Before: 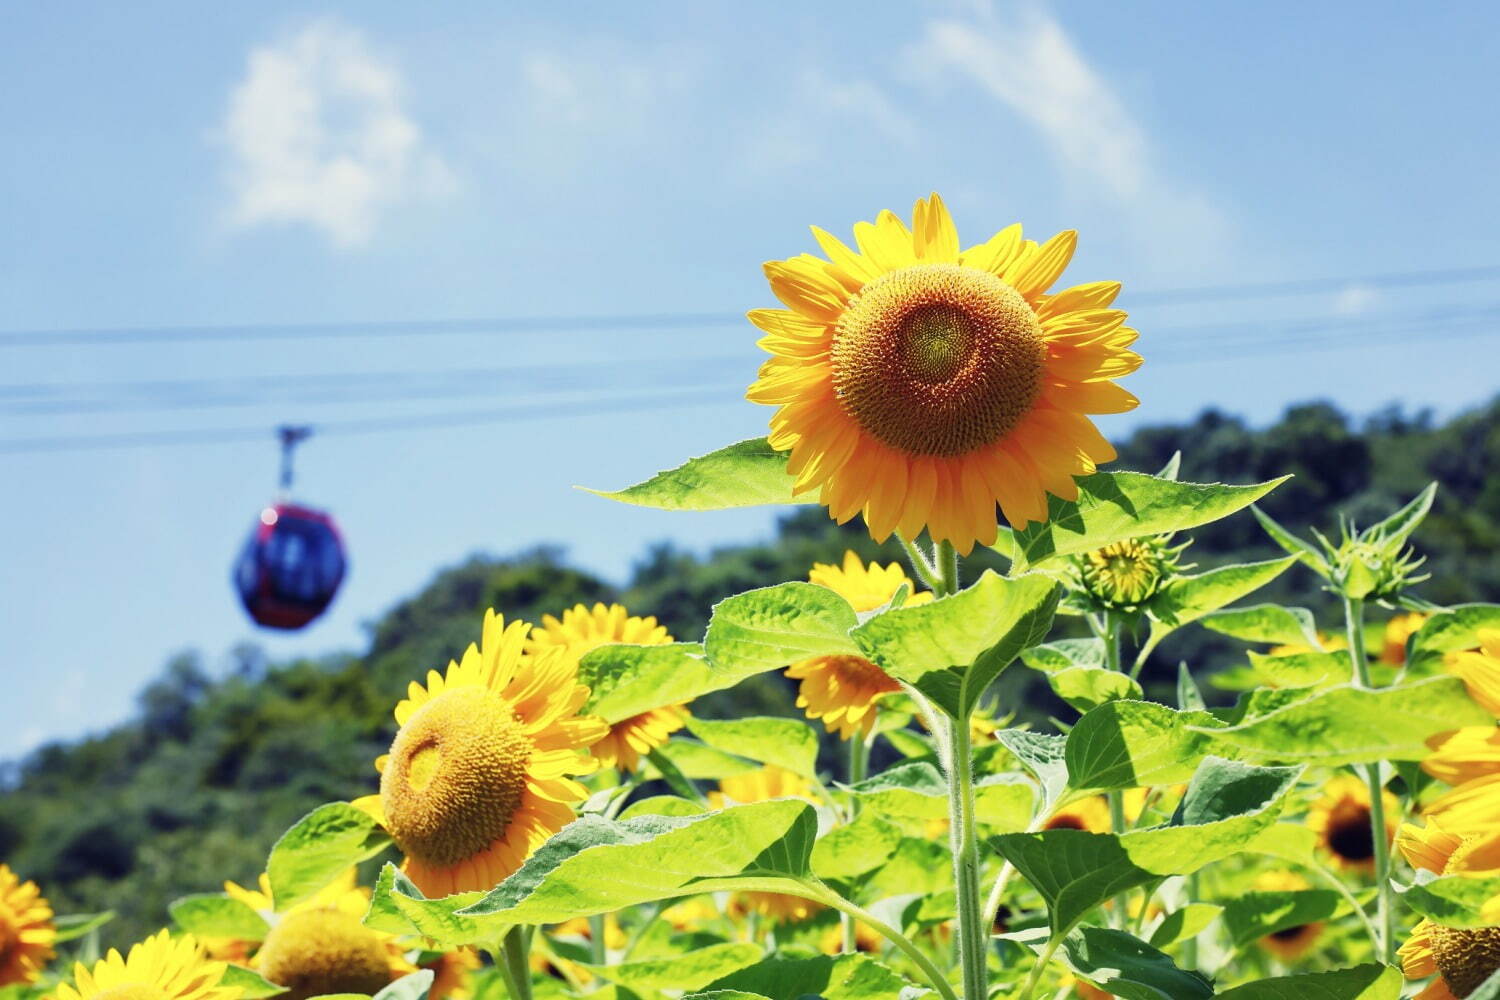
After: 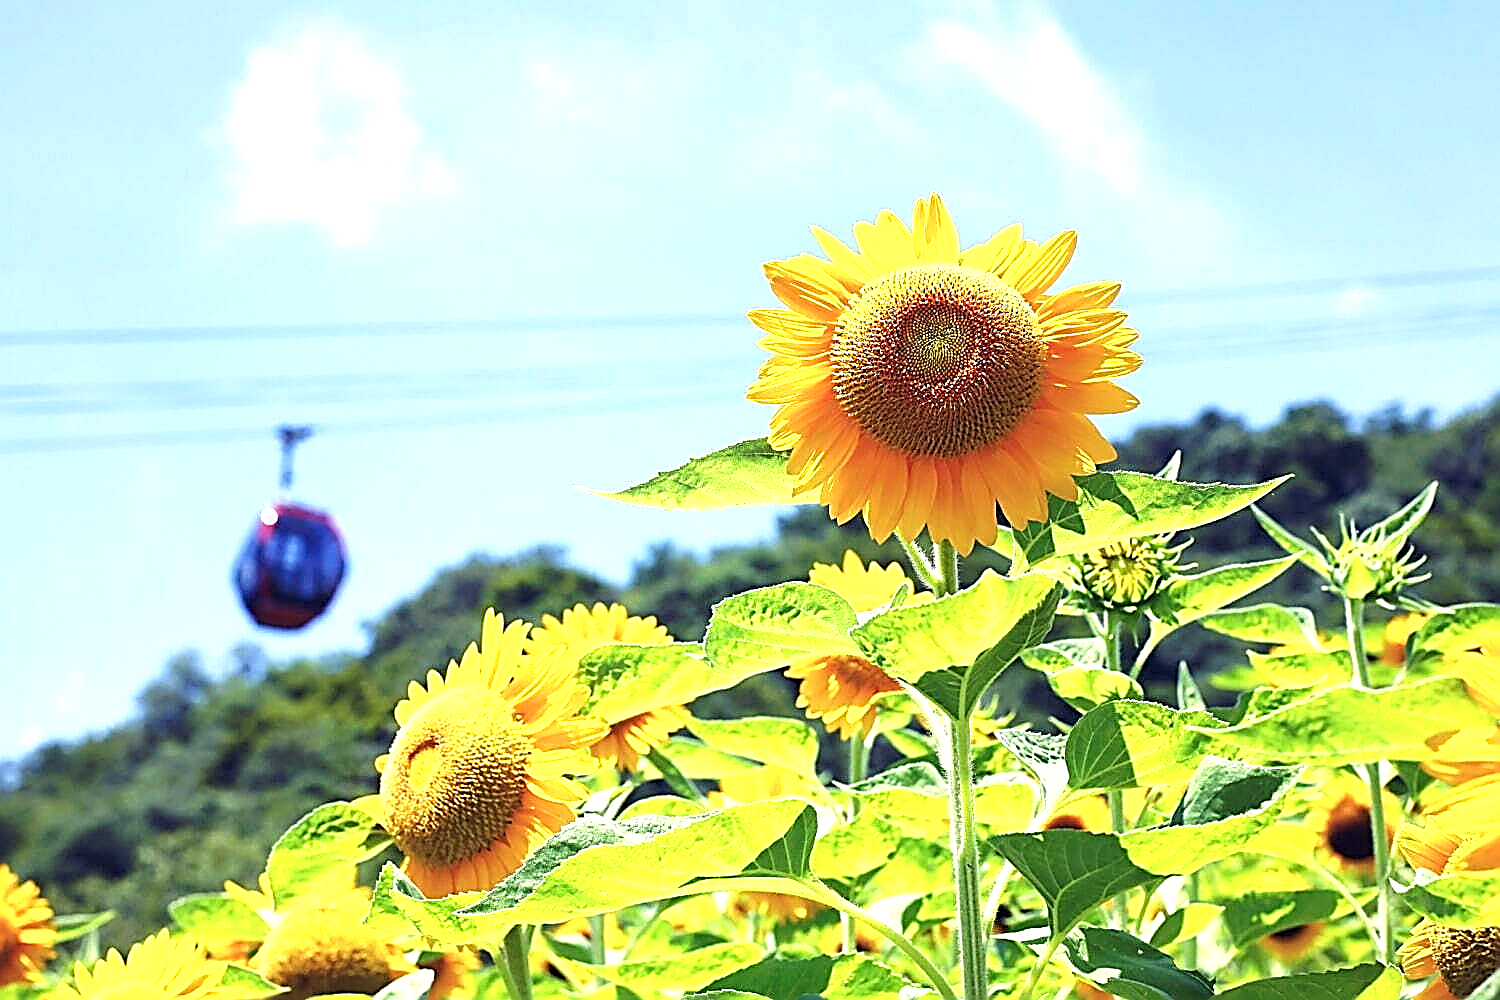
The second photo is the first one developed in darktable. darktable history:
exposure: exposure 0.74 EV, compensate highlight preservation false
sharpen: amount 2
tone curve: curves: ch0 [(0, 0) (0.003, 0.013) (0.011, 0.017) (0.025, 0.028) (0.044, 0.049) (0.069, 0.07) (0.1, 0.103) (0.136, 0.143) (0.177, 0.186) (0.224, 0.232) (0.277, 0.282) (0.335, 0.333) (0.399, 0.405) (0.468, 0.477) (0.543, 0.54) (0.623, 0.627) (0.709, 0.709) (0.801, 0.798) (0.898, 0.902) (1, 1)], preserve colors none
